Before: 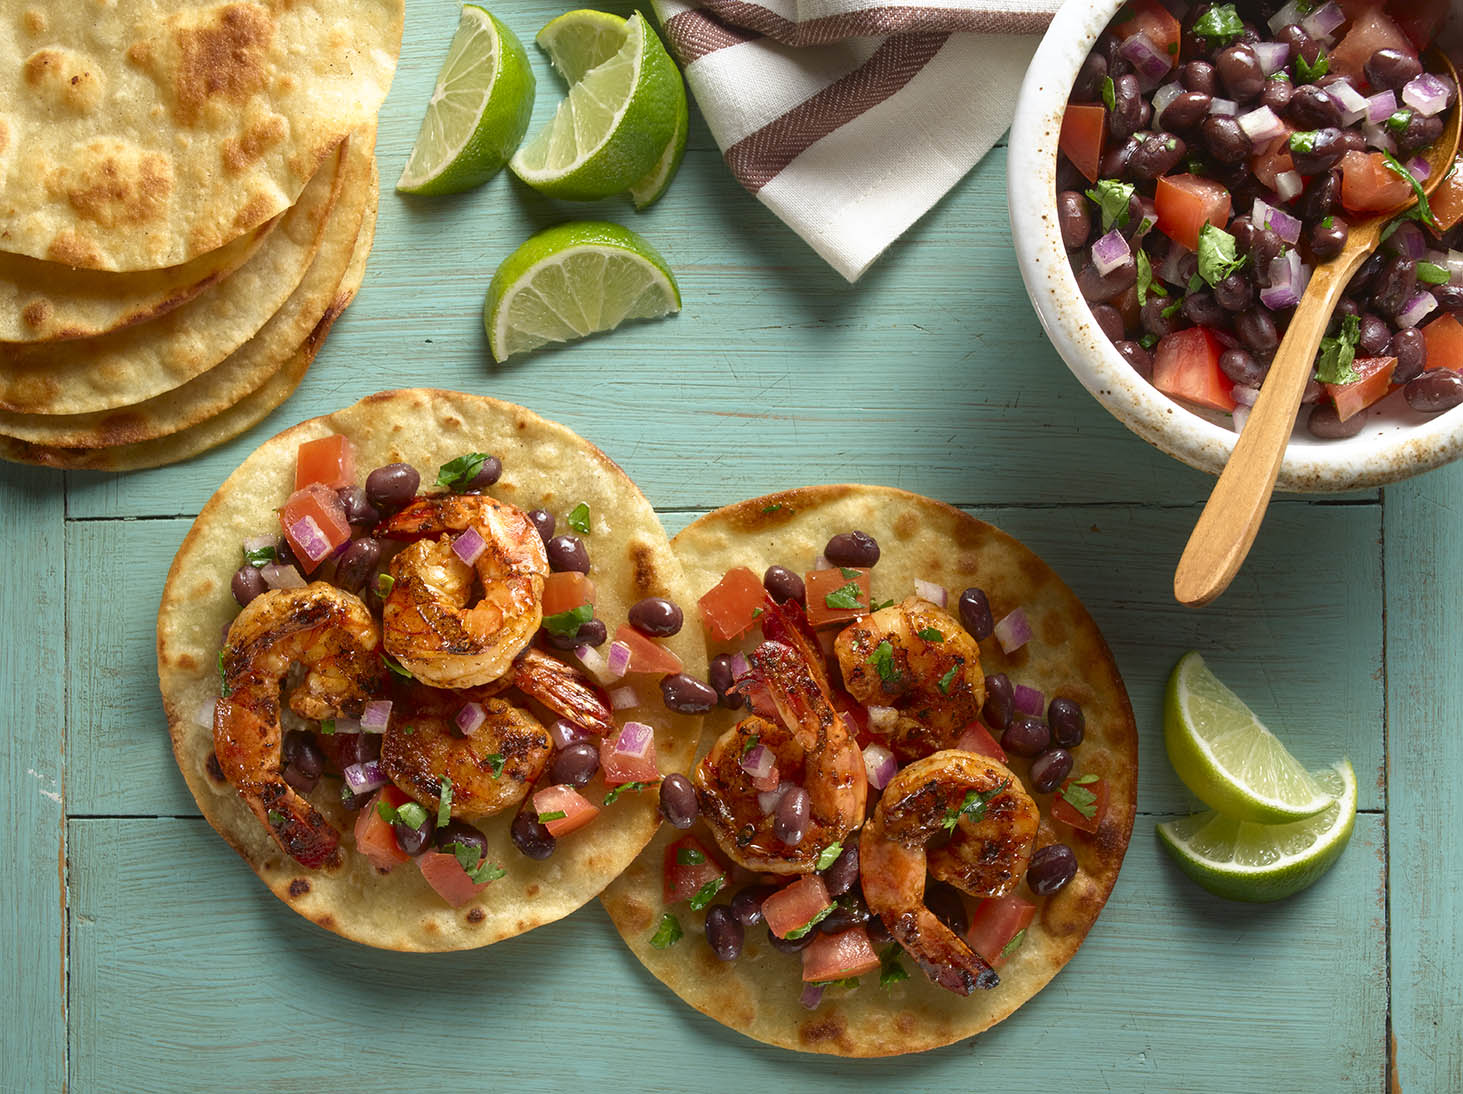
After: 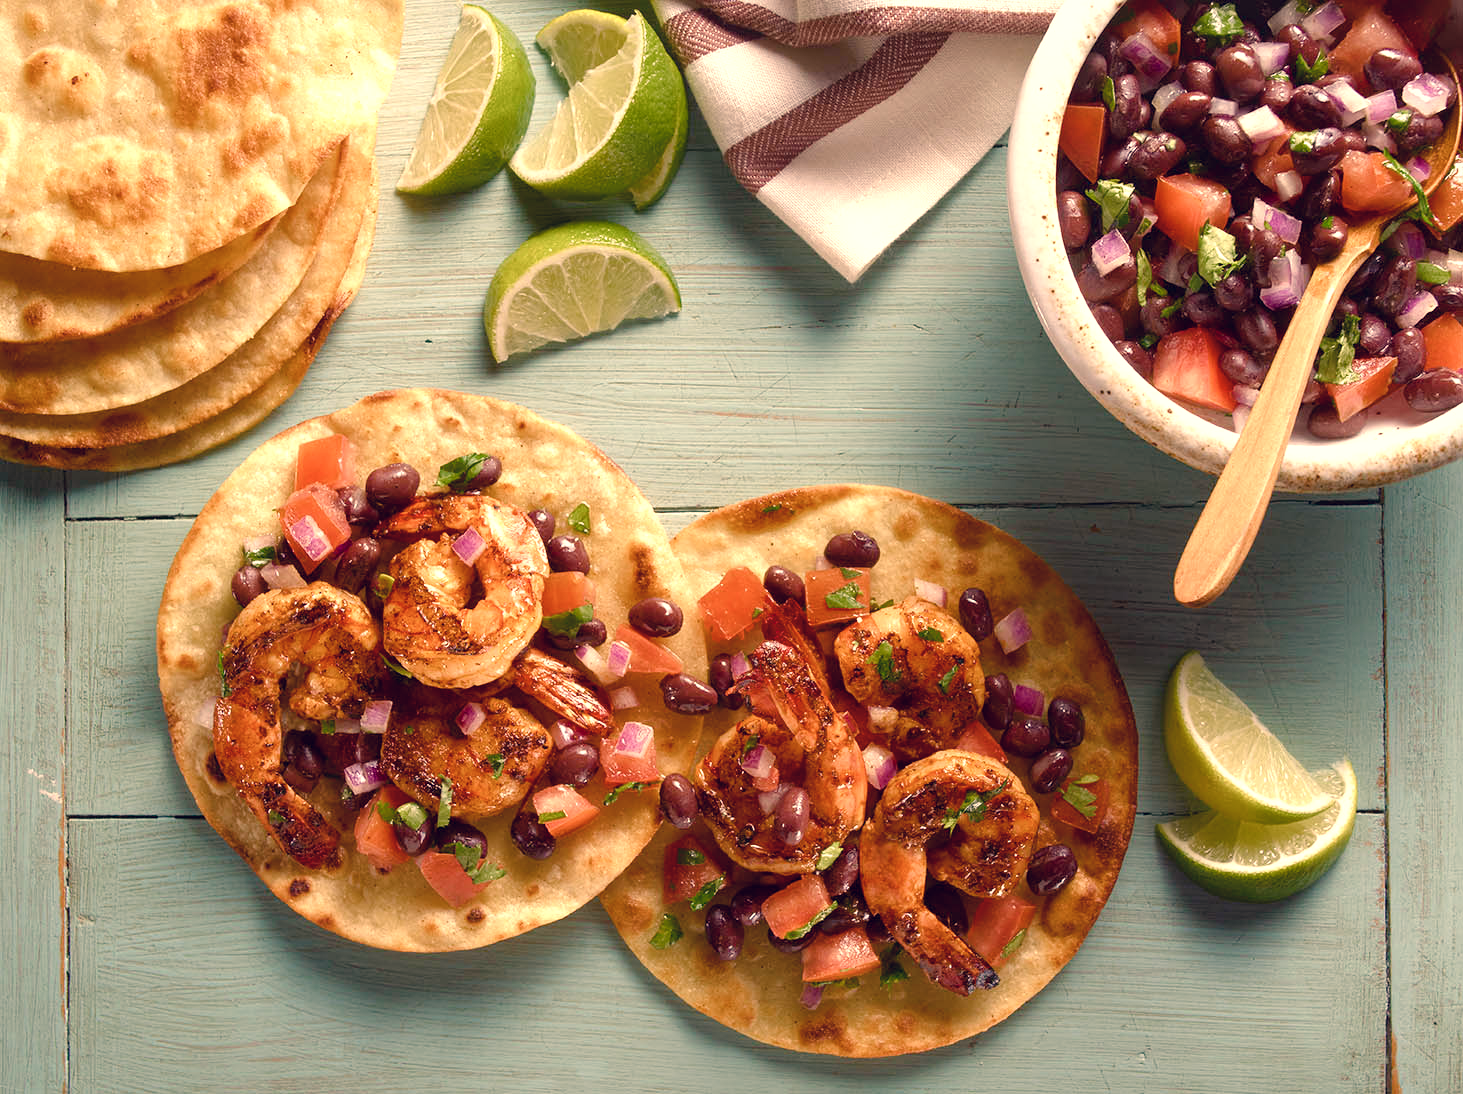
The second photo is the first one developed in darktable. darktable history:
exposure: exposure -0.01 EV, compensate highlight preservation false
color correction: highlights a* 19.59, highlights b* 27.49, shadows a* 3.46, shadows b* -17.28, saturation 0.73
color balance rgb: perceptual saturation grading › global saturation 20%, perceptual saturation grading › highlights -50%, perceptual saturation grading › shadows 30%, perceptual brilliance grading › global brilliance 10%, perceptual brilliance grading › shadows 15%
